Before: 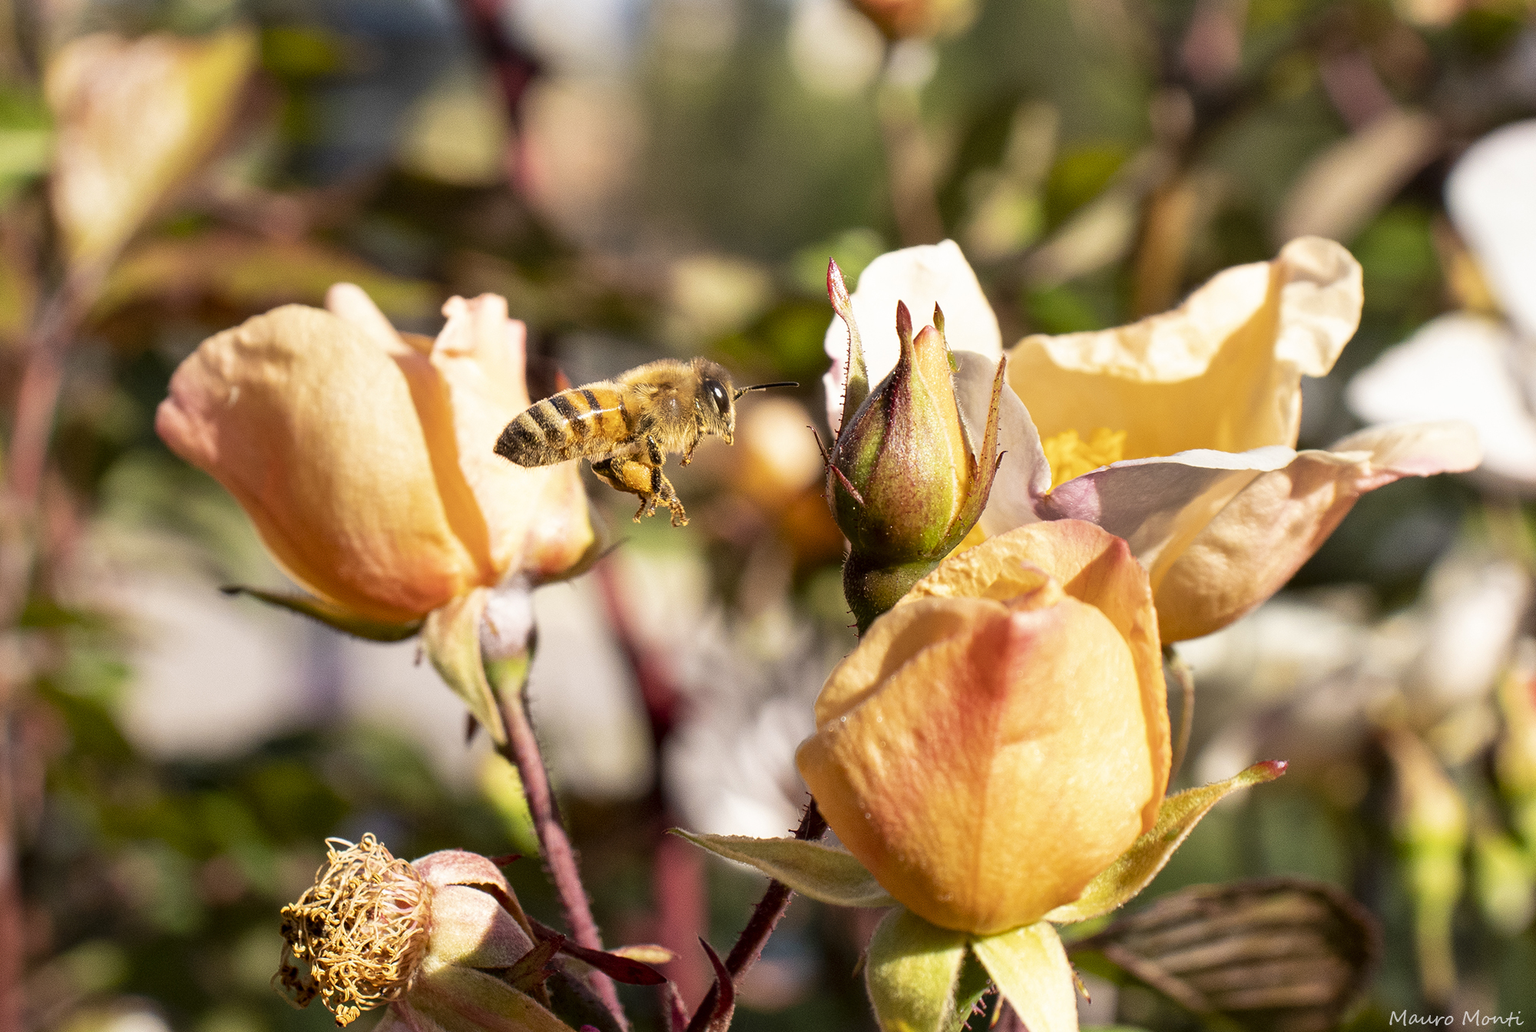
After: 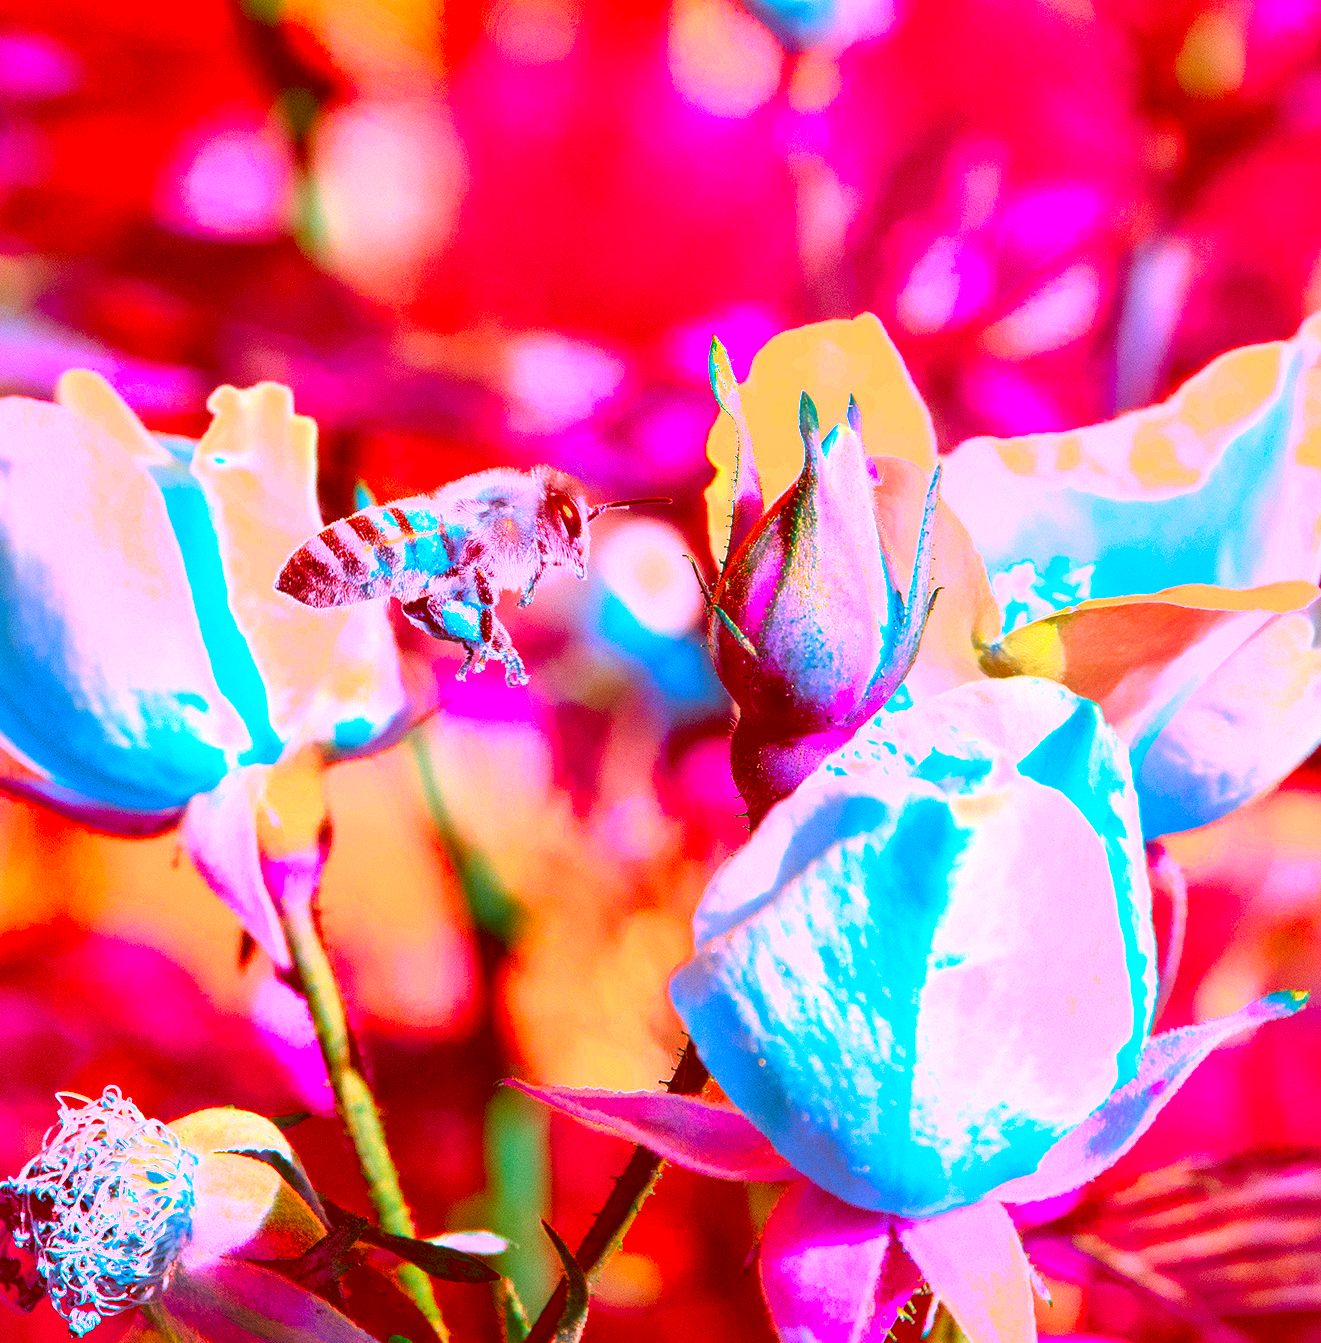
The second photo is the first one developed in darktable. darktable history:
exposure: black level correction 0, exposure 0.9 EV, compensate highlight preservation false
crop and rotate: left 18.442%, right 15.508%
grain: coarseness 14.57 ISO, strength 8.8%
color correction: highlights a* -39.68, highlights b* -40, shadows a* -40, shadows b* -40, saturation -3
